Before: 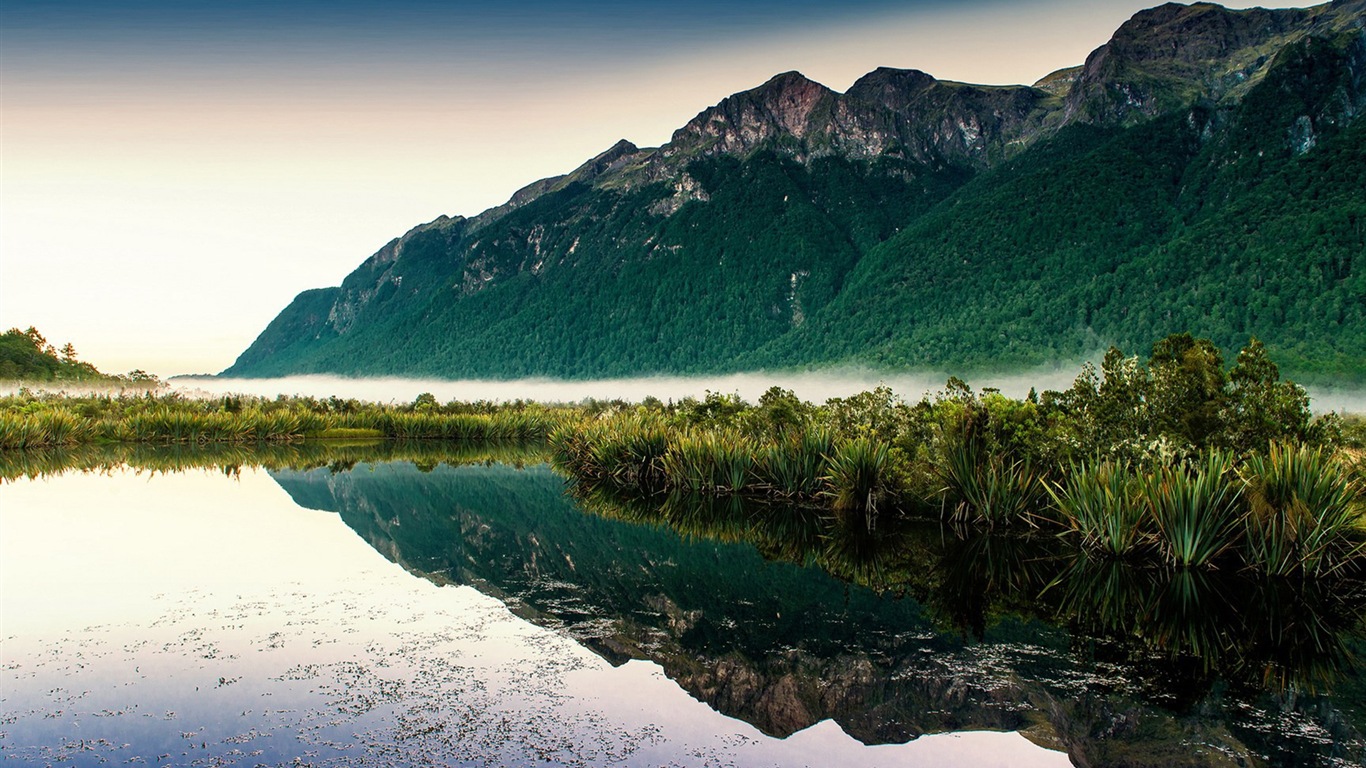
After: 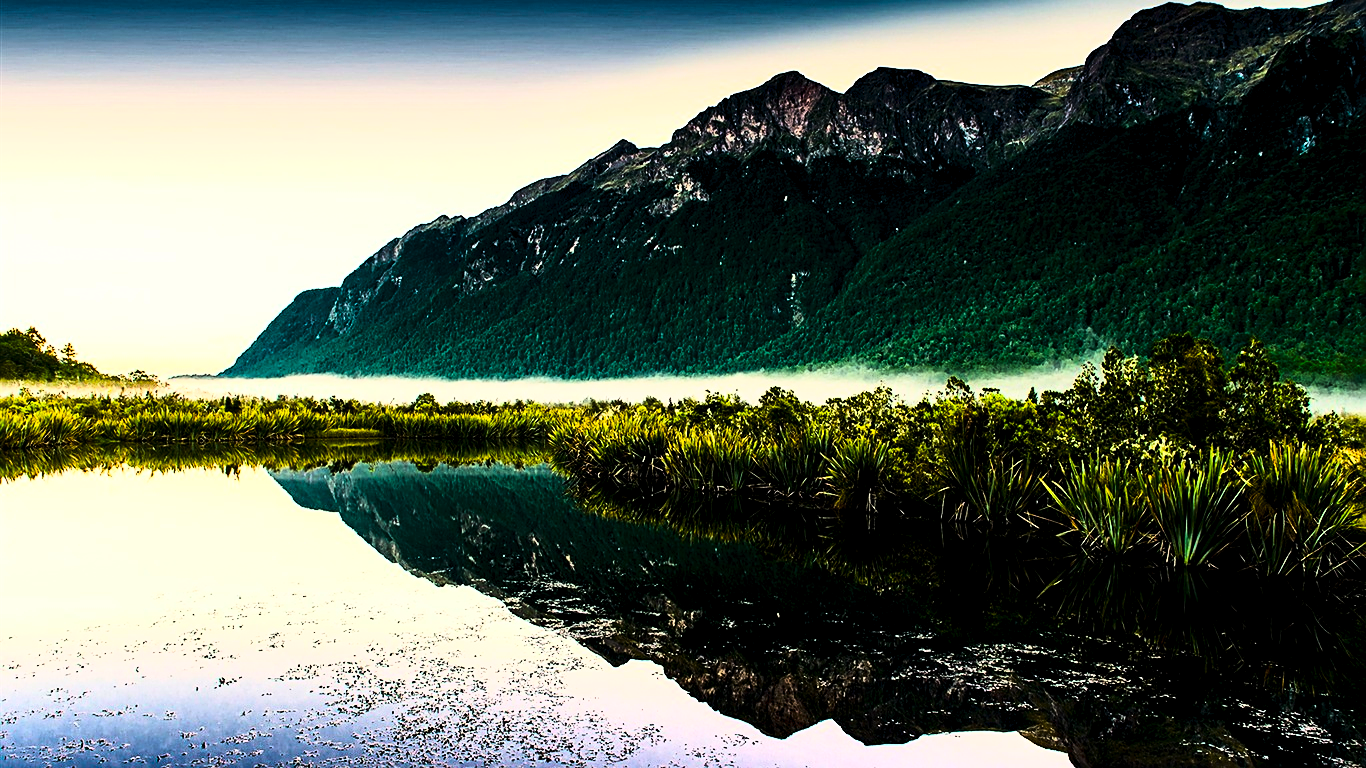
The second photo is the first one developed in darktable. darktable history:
sharpen: on, module defaults
color balance rgb: global offset › luminance -1.44%, linear chroma grading › global chroma 14.67%, perceptual saturation grading › global saturation 19.968%, global vibrance 20%
tone curve: curves: ch0 [(0, 0) (0.003, 0.003) (0.011, 0.006) (0.025, 0.012) (0.044, 0.02) (0.069, 0.023) (0.1, 0.029) (0.136, 0.037) (0.177, 0.058) (0.224, 0.084) (0.277, 0.137) (0.335, 0.209) (0.399, 0.336) (0.468, 0.478) (0.543, 0.63) (0.623, 0.789) (0.709, 0.903) (0.801, 0.967) (0.898, 0.987) (1, 1)], color space Lab, linked channels, preserve colors none
